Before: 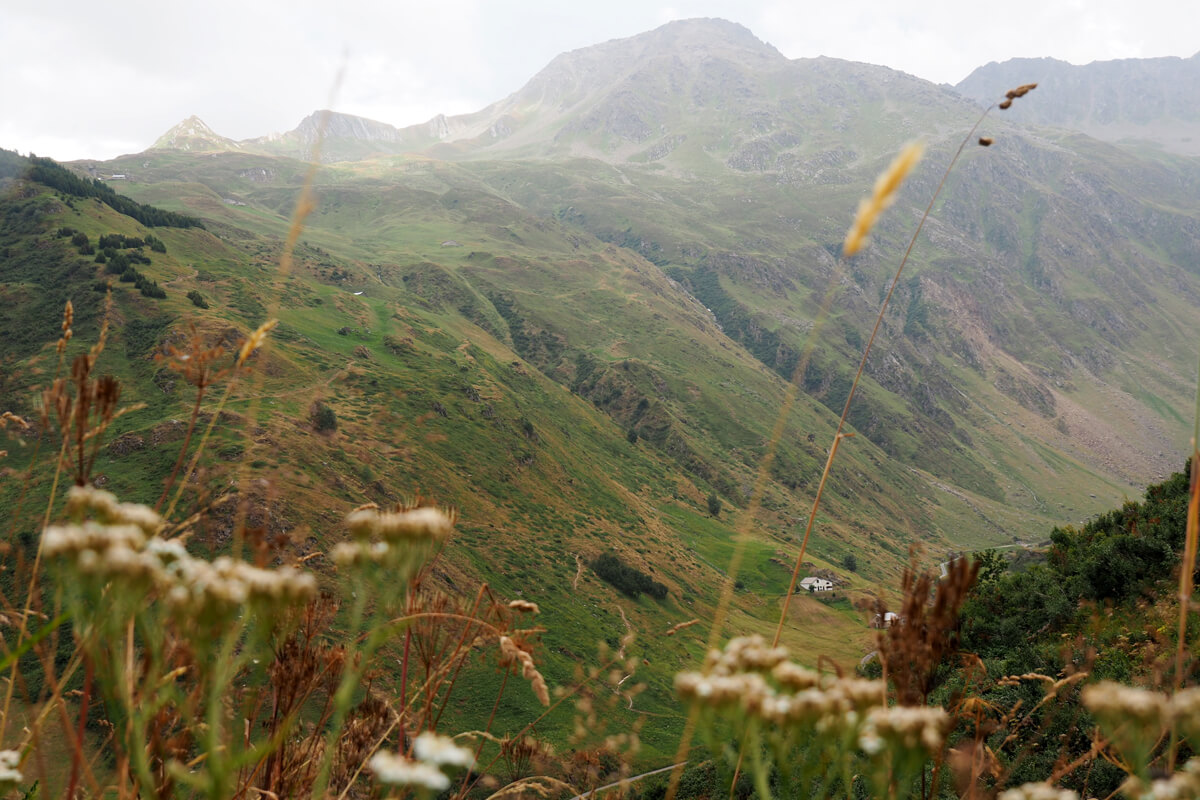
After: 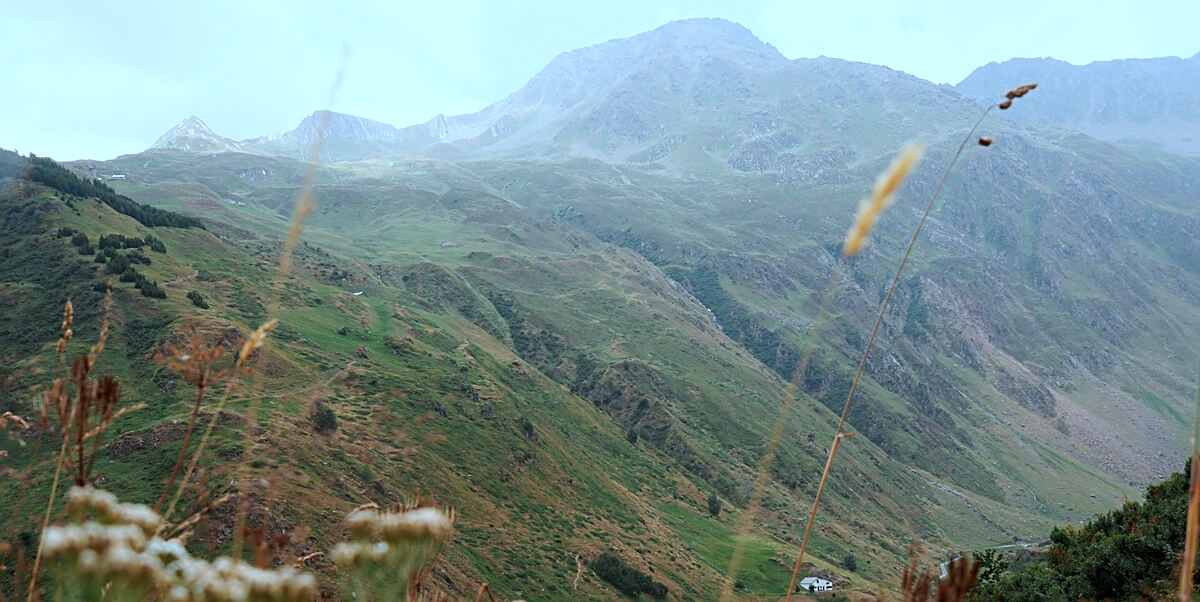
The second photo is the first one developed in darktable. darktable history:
crop: bottom 24.682%
color correction: highlights a* -9.14, highlights b* -23.37
sharpen: on, module defaults
